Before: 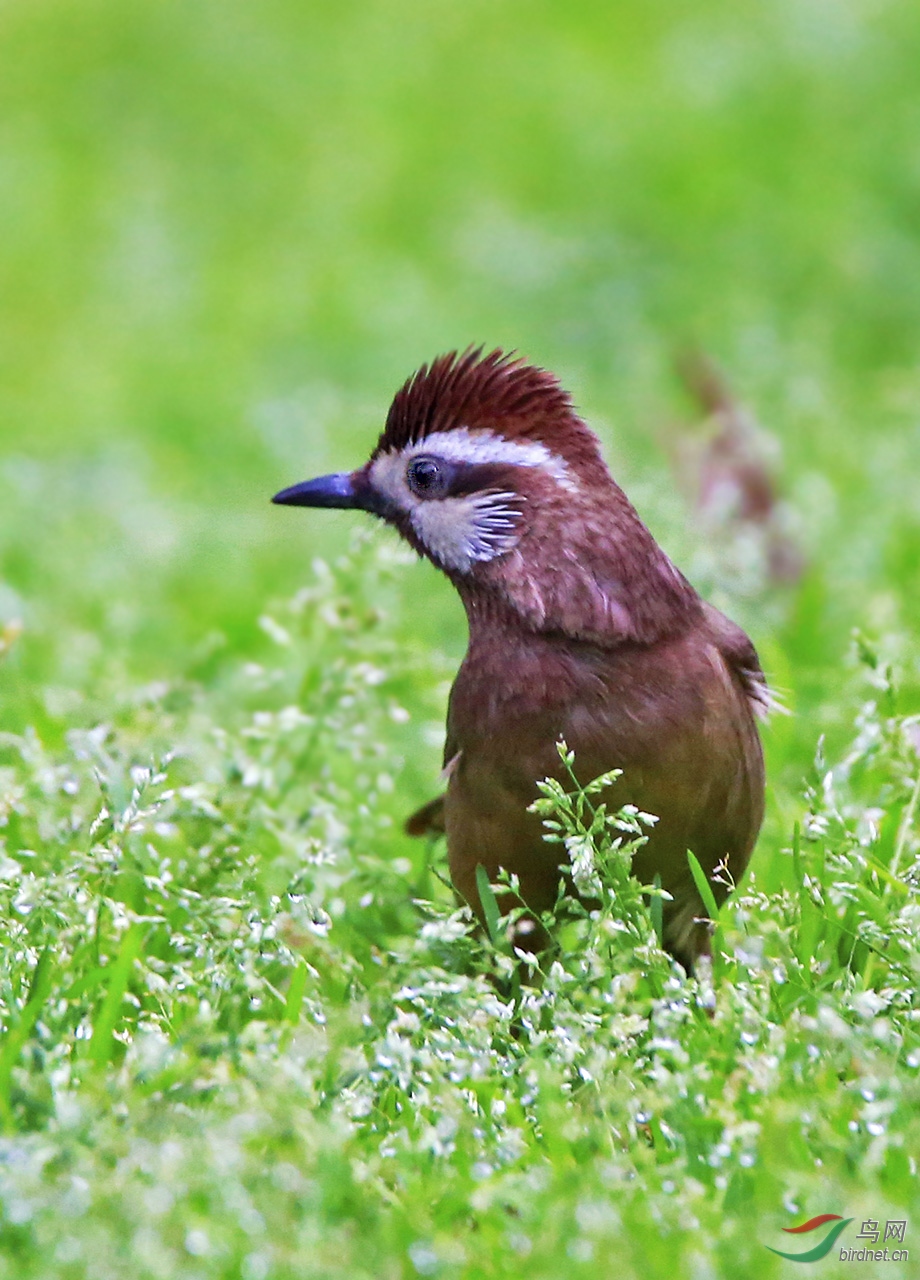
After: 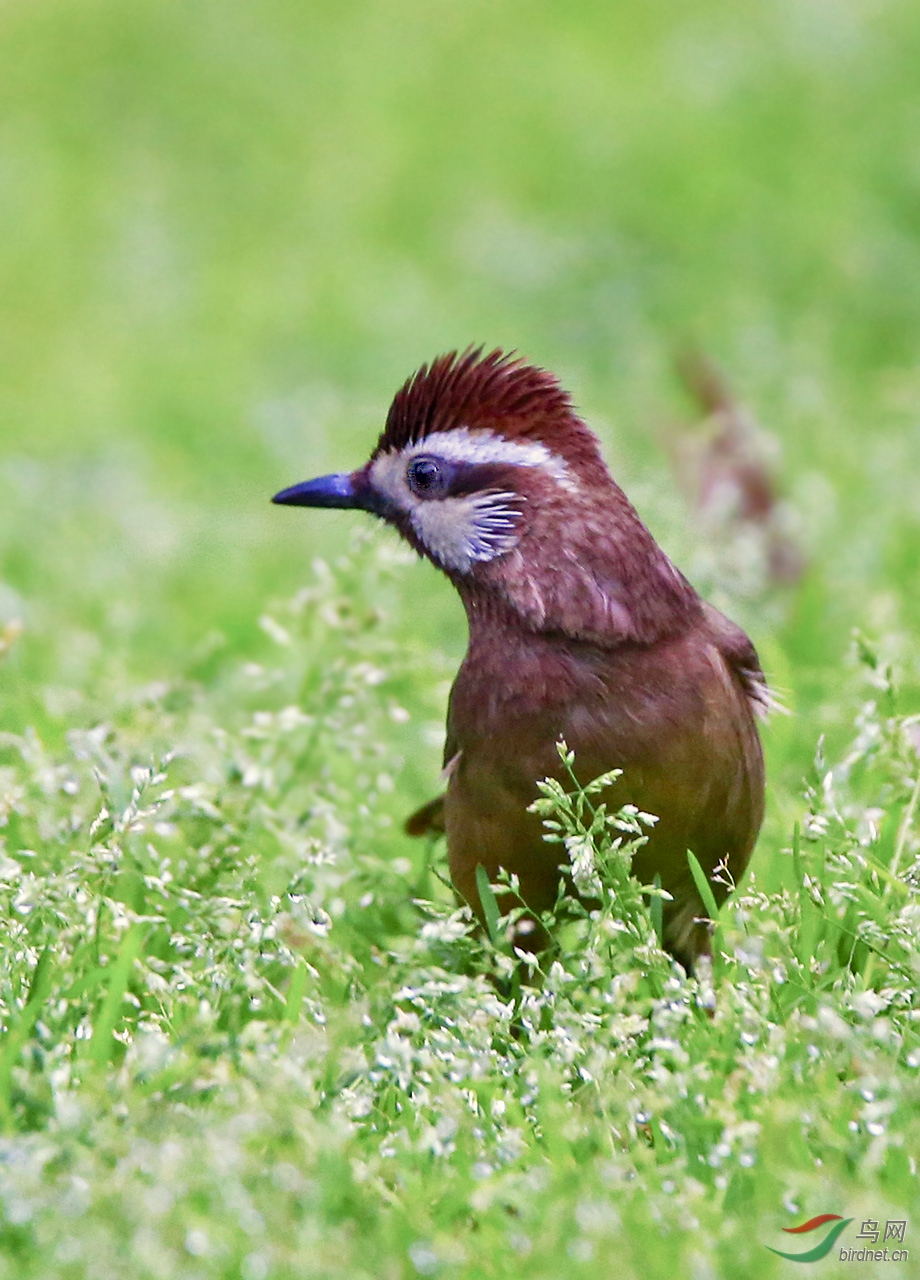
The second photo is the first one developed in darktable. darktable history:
color balance rgb: highlights gain › chroma 3.017%, highlights gain › hue 76.01°, linear chroma grading › global chroma 14.932%, perceptual saturation grading › global saturation -10.514%, perceptual saturation grading › highlights -26.473%, perceptual saturation grading › shadows 20.786%
